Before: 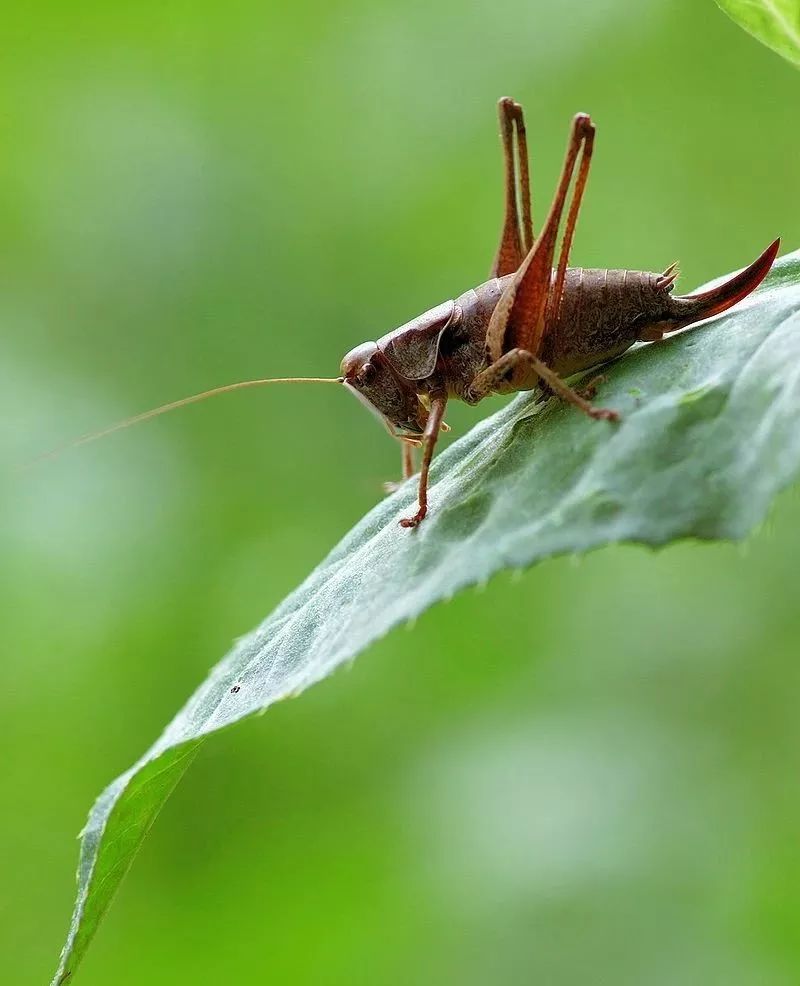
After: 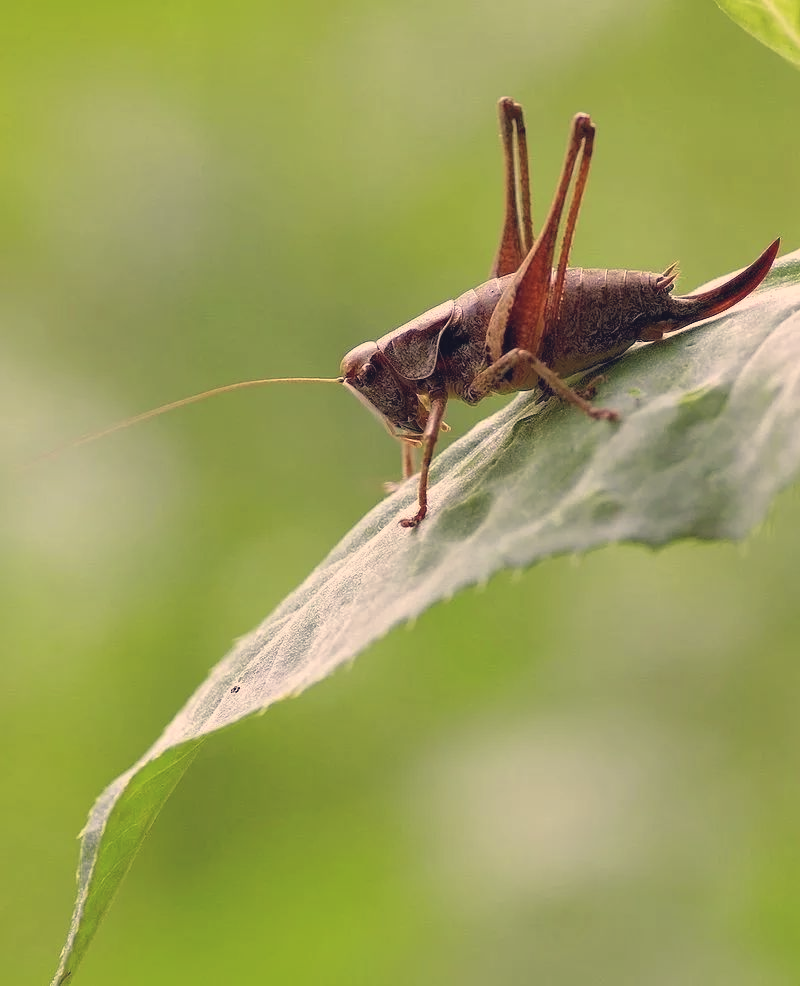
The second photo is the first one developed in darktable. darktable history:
color correction: highlights a* 19.94, highlights b* 26.99, shadows a* 3.33, shadows b* -17.09, saturation 0.722
contrast brightness saturation: contrast -0.092, brightness 0.046, saturation 0.084
